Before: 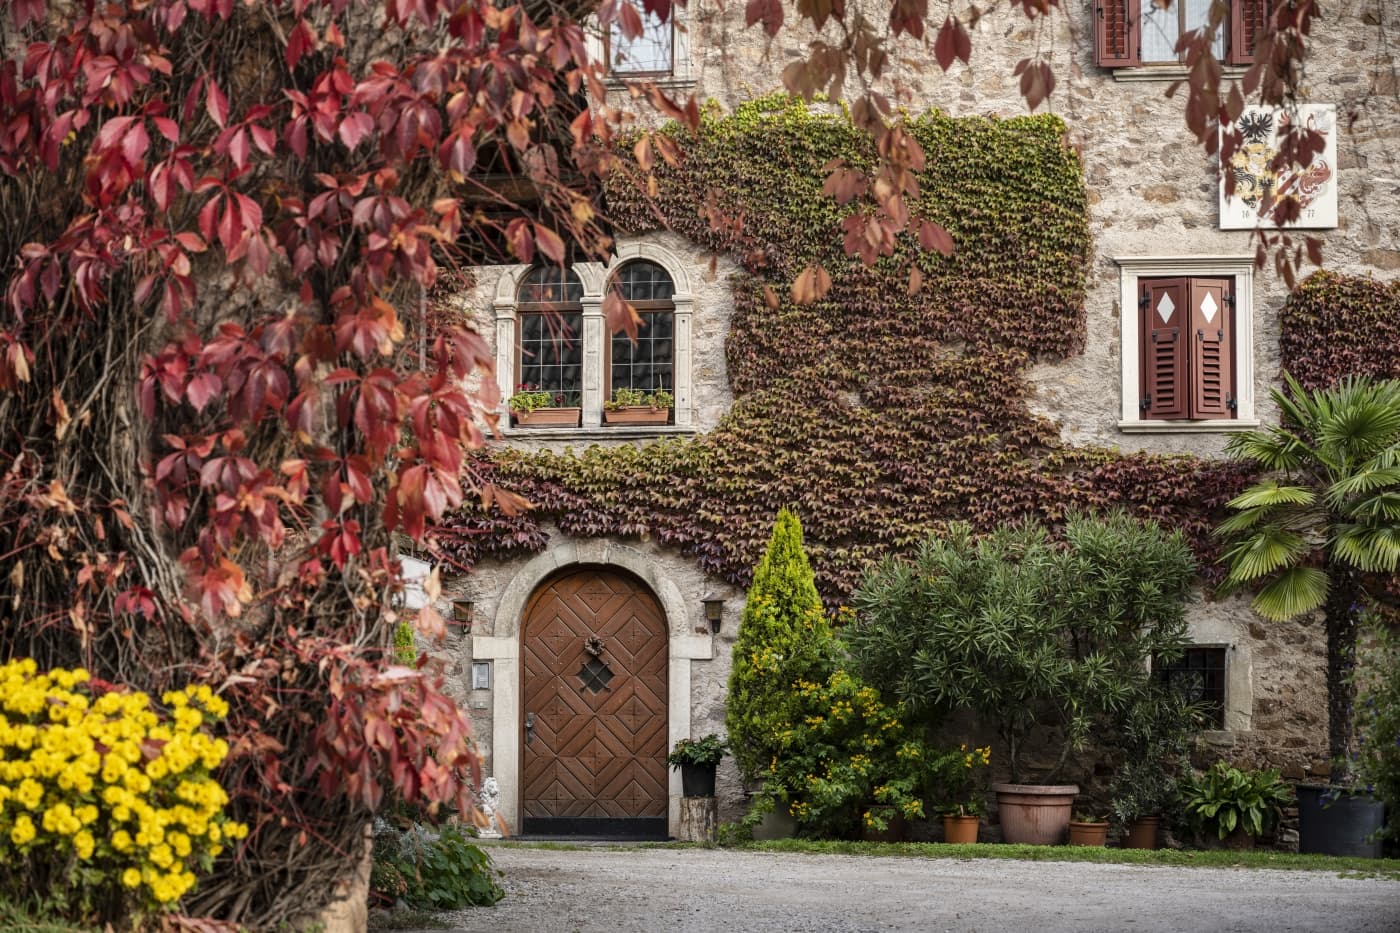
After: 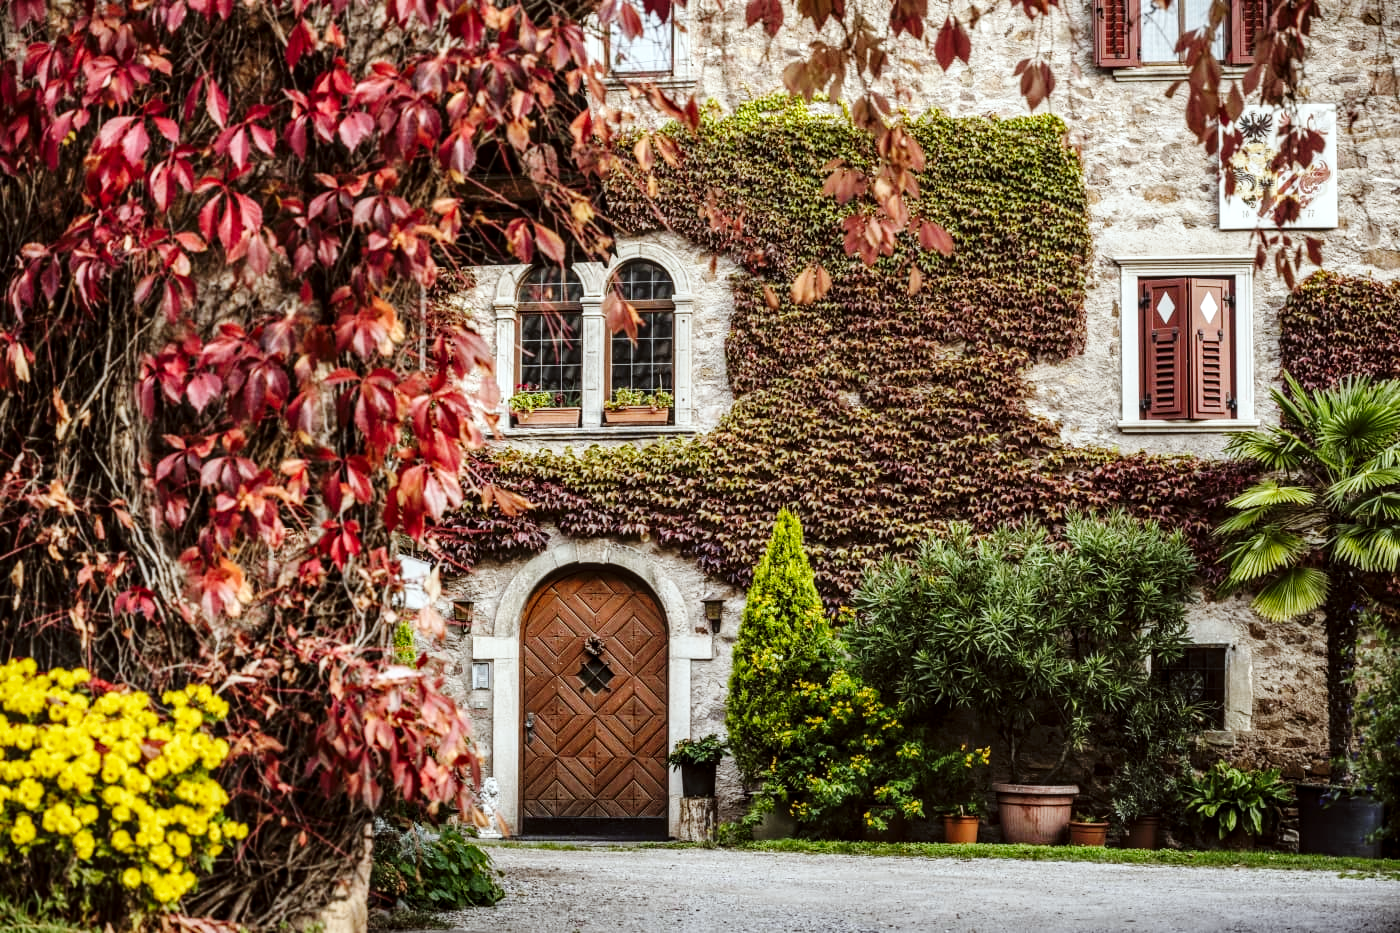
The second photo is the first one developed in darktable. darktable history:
tone equalizer: on, module defaults
base curve: curves: ch0 [(0, 0) (0.036, 0.025) (0.121, 0.166) (0.206, 0.329) (0.605, 0.79) (1, 1)], preserve colors none
color correction: highlights a* -2.83, highlights b* -2.73, shadows a* 2.1, shadows b* 2.83
local contrast: detail 130%
